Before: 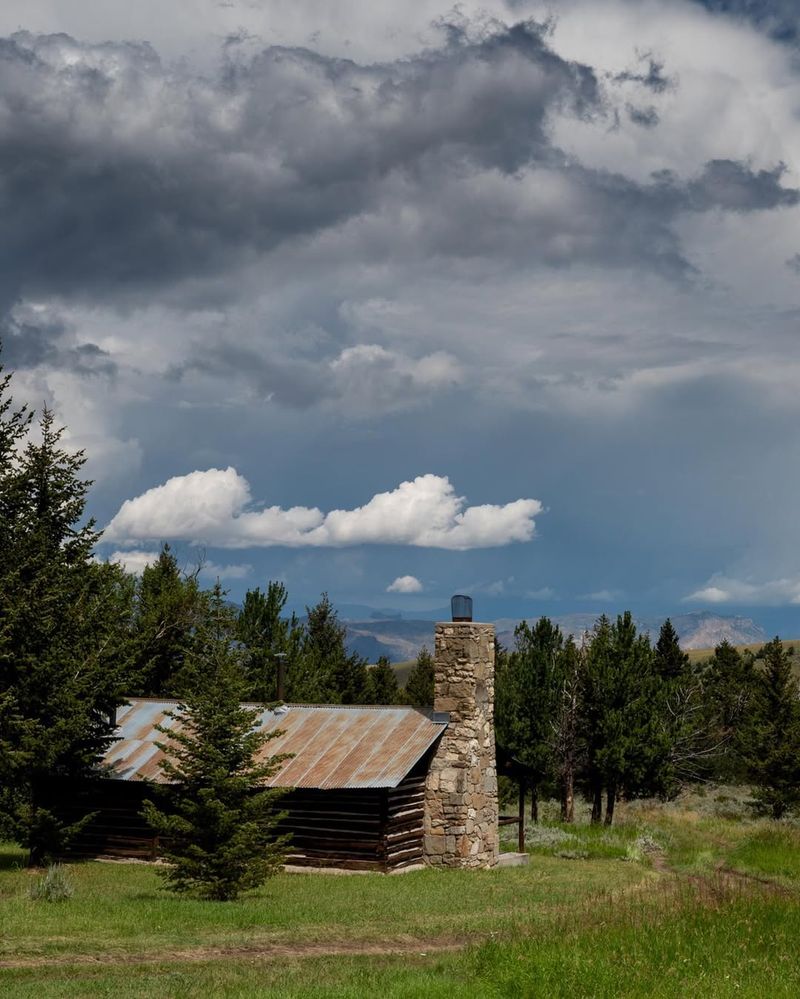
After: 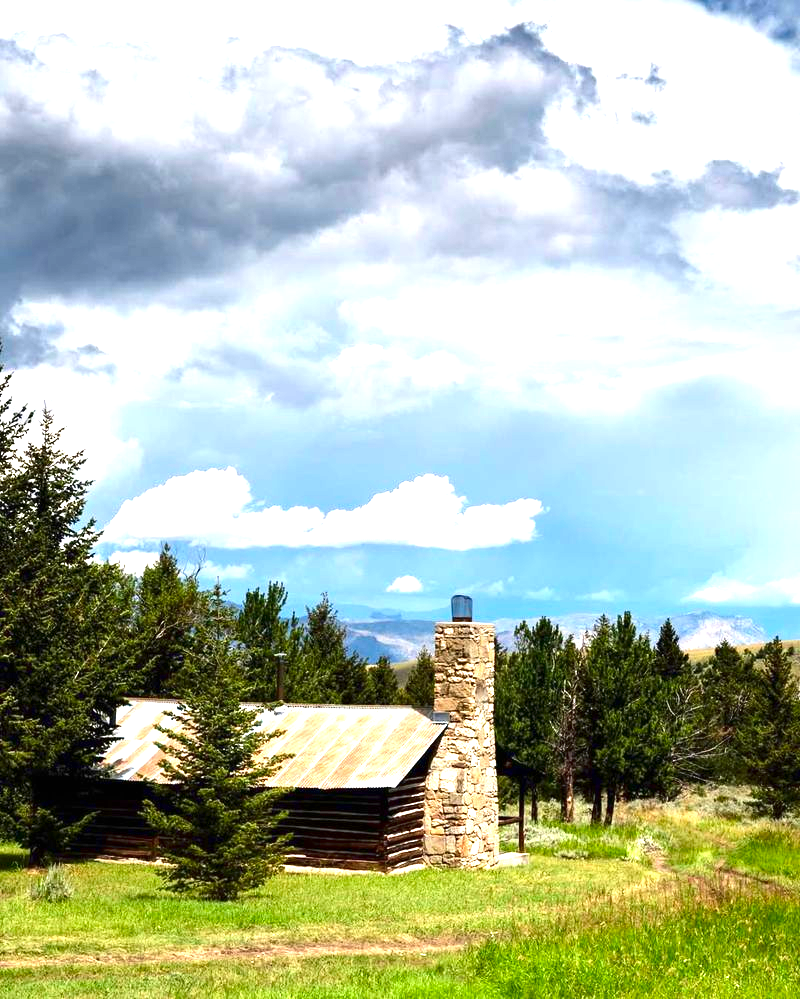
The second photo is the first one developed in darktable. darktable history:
exposure: black level correction 0, exposure 2.092 EV, compensate exposure bias true, compensate highlight preservation false
contrast brightness saturation: contrast 0.118, brightness -0.117, saturation 0.195
